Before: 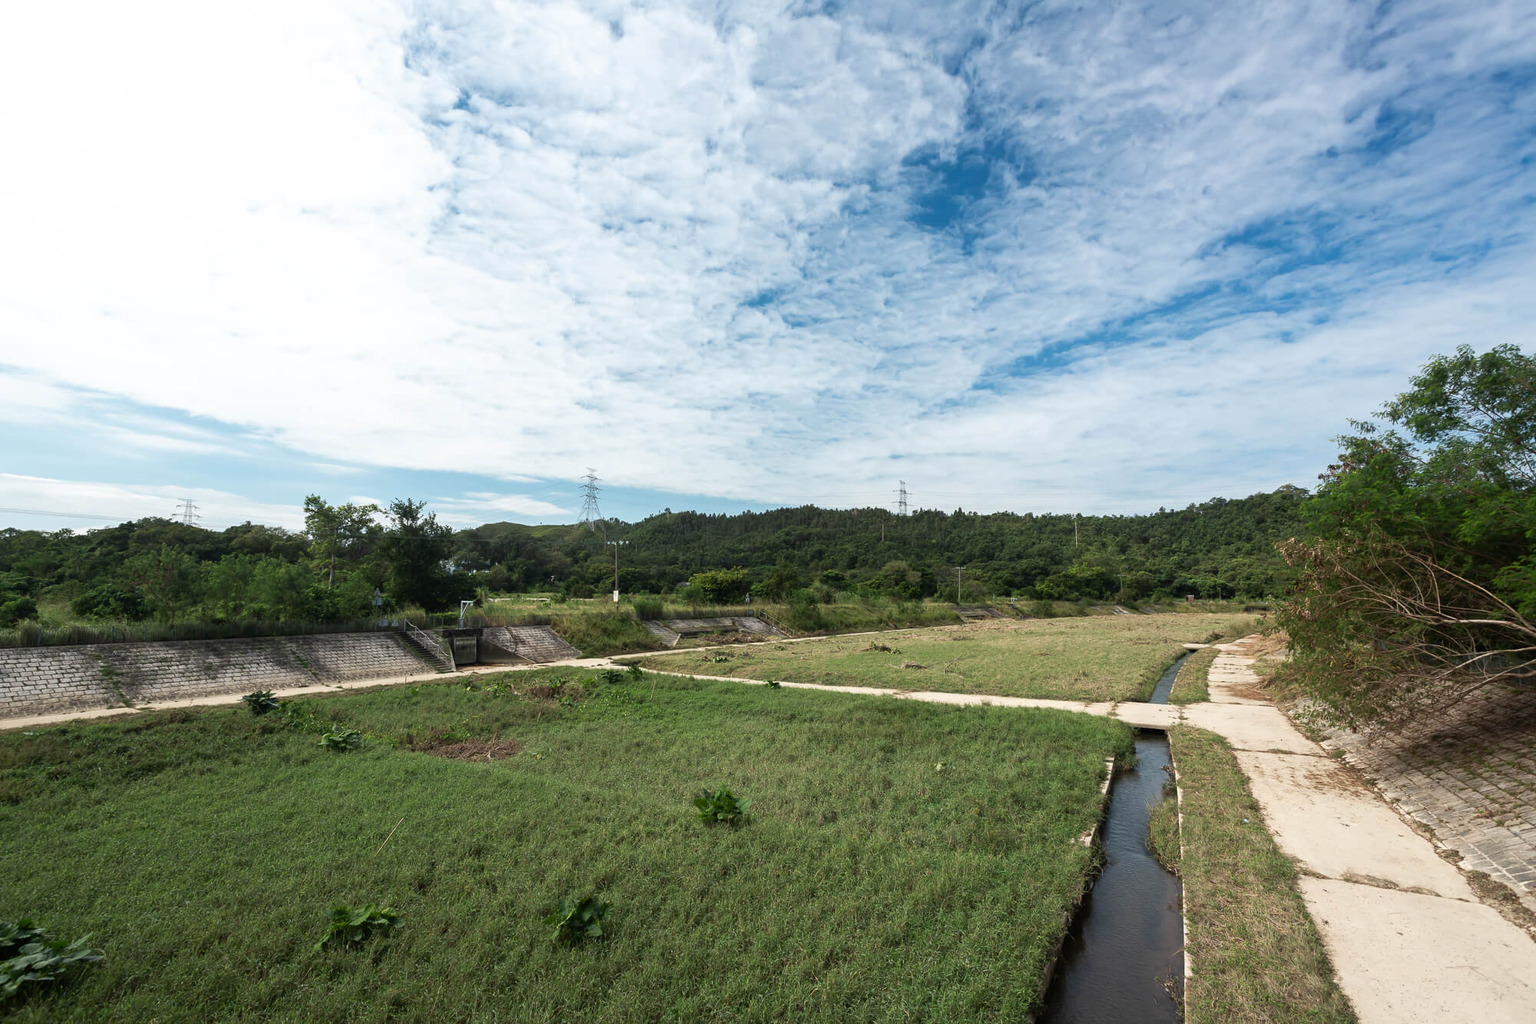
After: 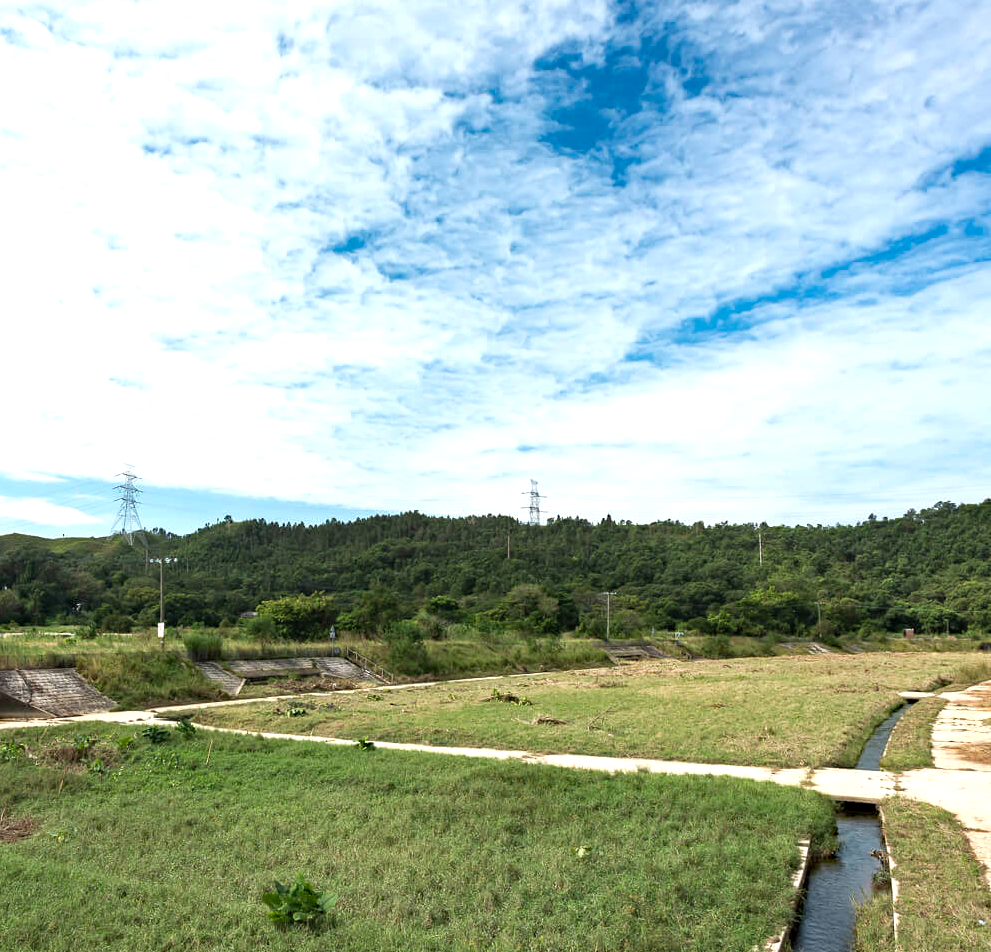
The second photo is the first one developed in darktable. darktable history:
exposure: black level correction 0, exposure 0.6 EV, compensate highlight preservation false
haze removal: strength 0.4, distance 0.22, compatibility mode true, adaptive false
crop: left 32.075%, top 10.976%, right 18.355%, bottom 17.596%
